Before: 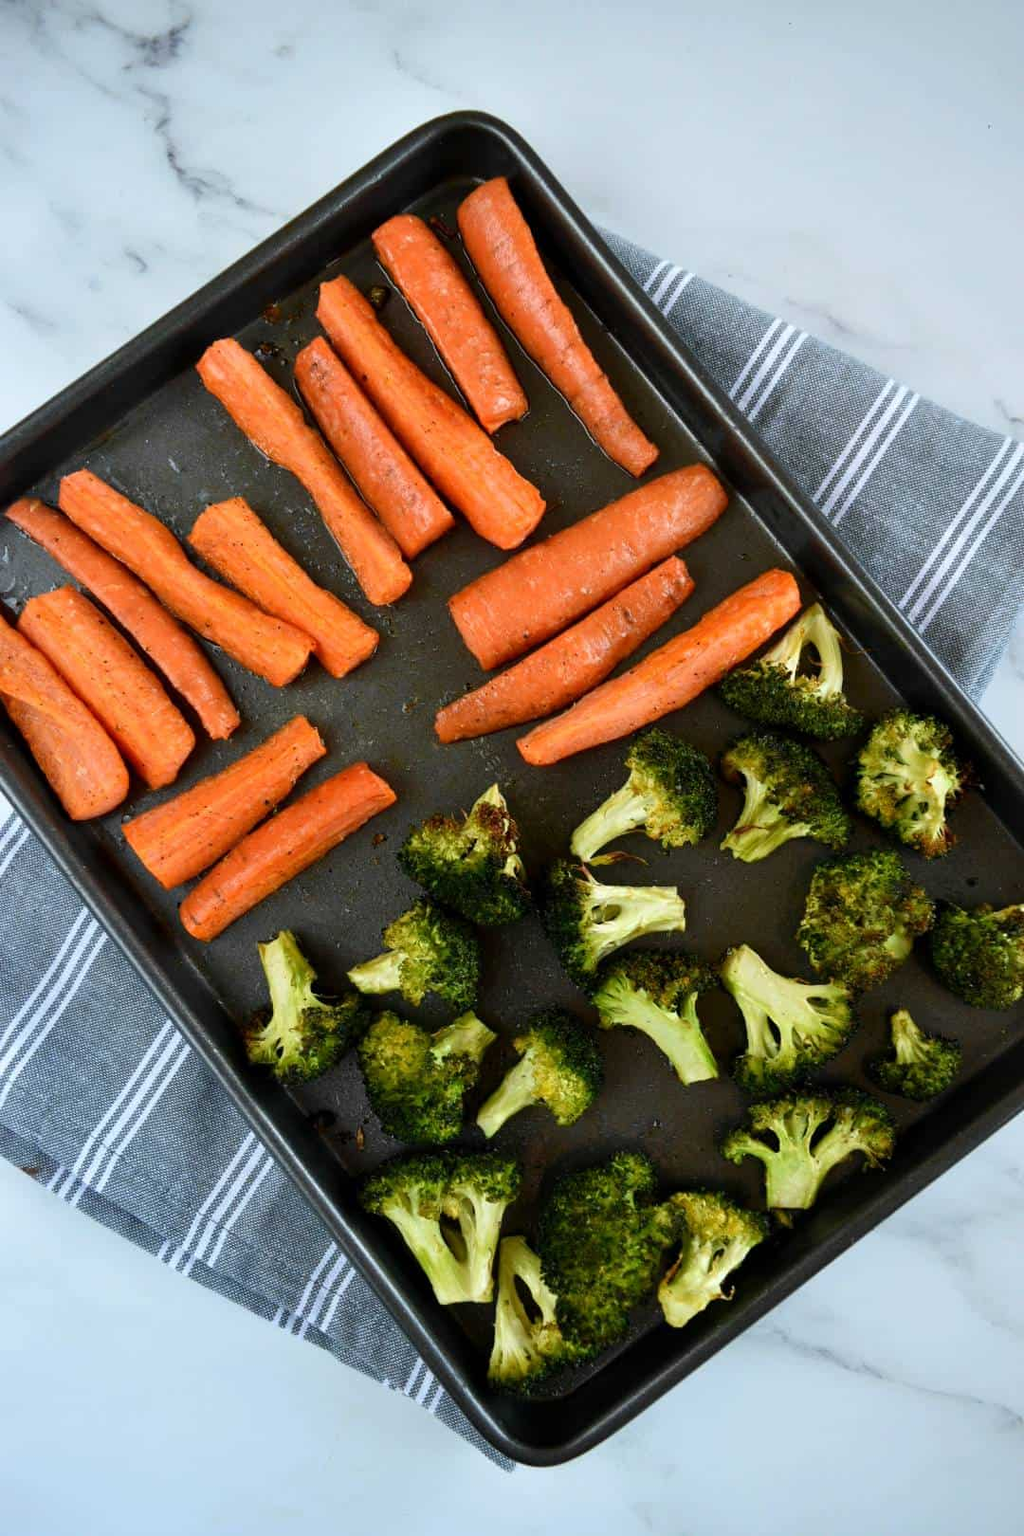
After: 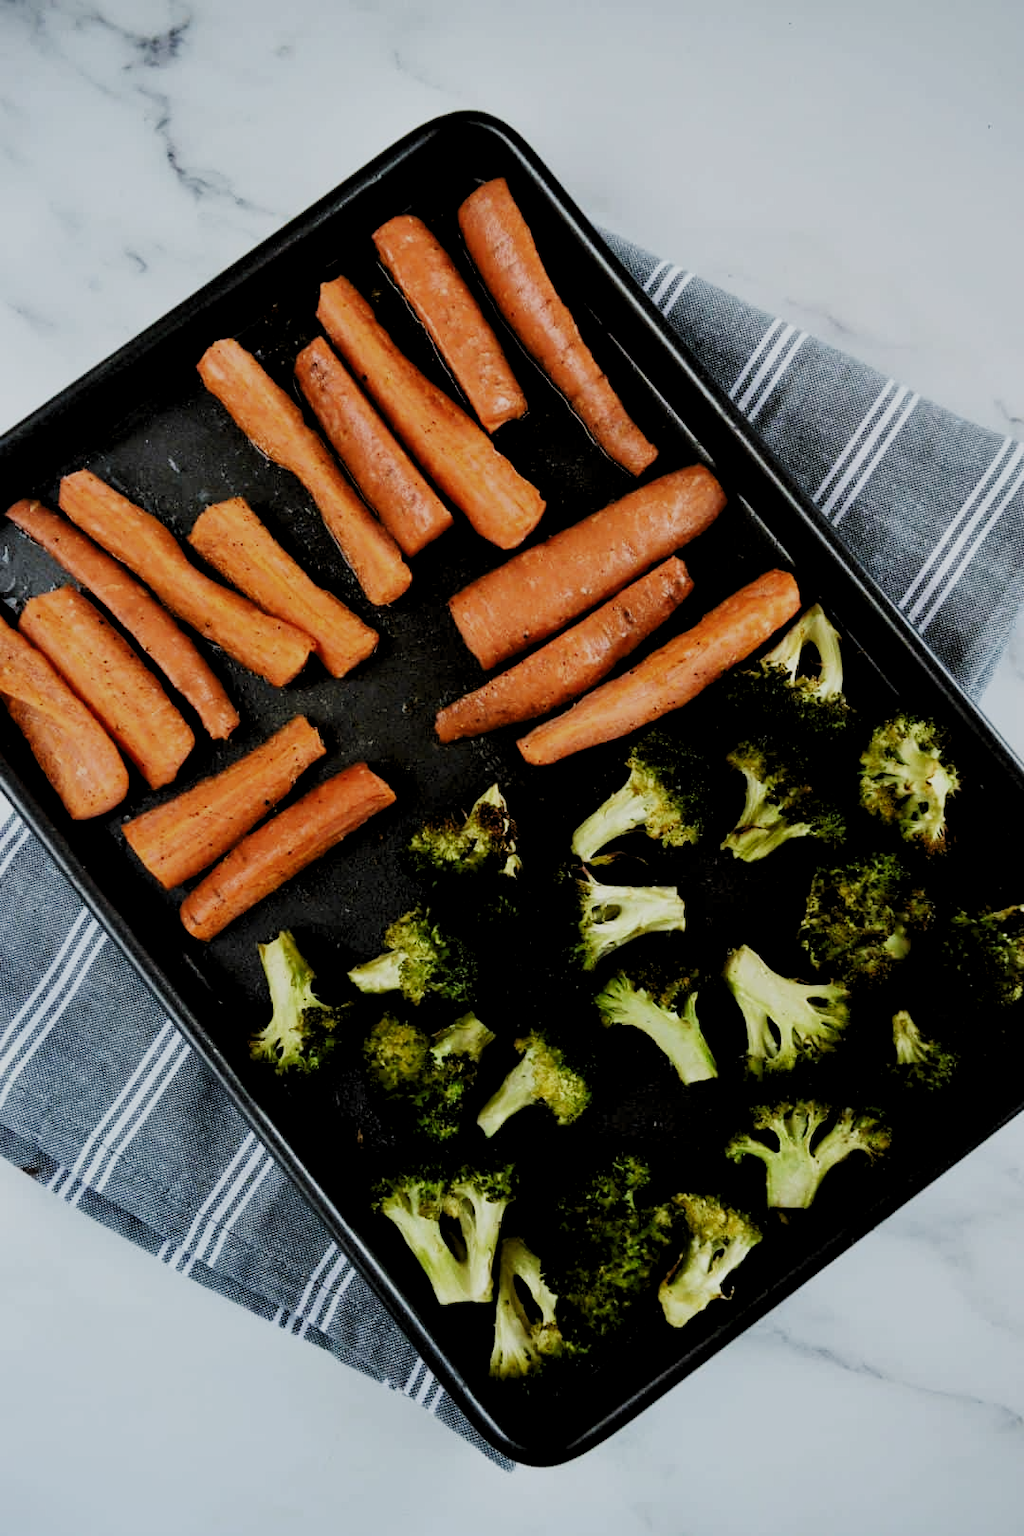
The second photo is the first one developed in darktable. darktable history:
sigmoid: contrast 1.6, skew -0.2, preserve hue 0%, red attenuation 0.1, red rotation 0.035, green attenuation 0.1, green rotation -0.017, blue attenuation 0.15, blue rotation -0.052, base primaries Rec2020
levels: levels [0.116, 0.574, 1]
